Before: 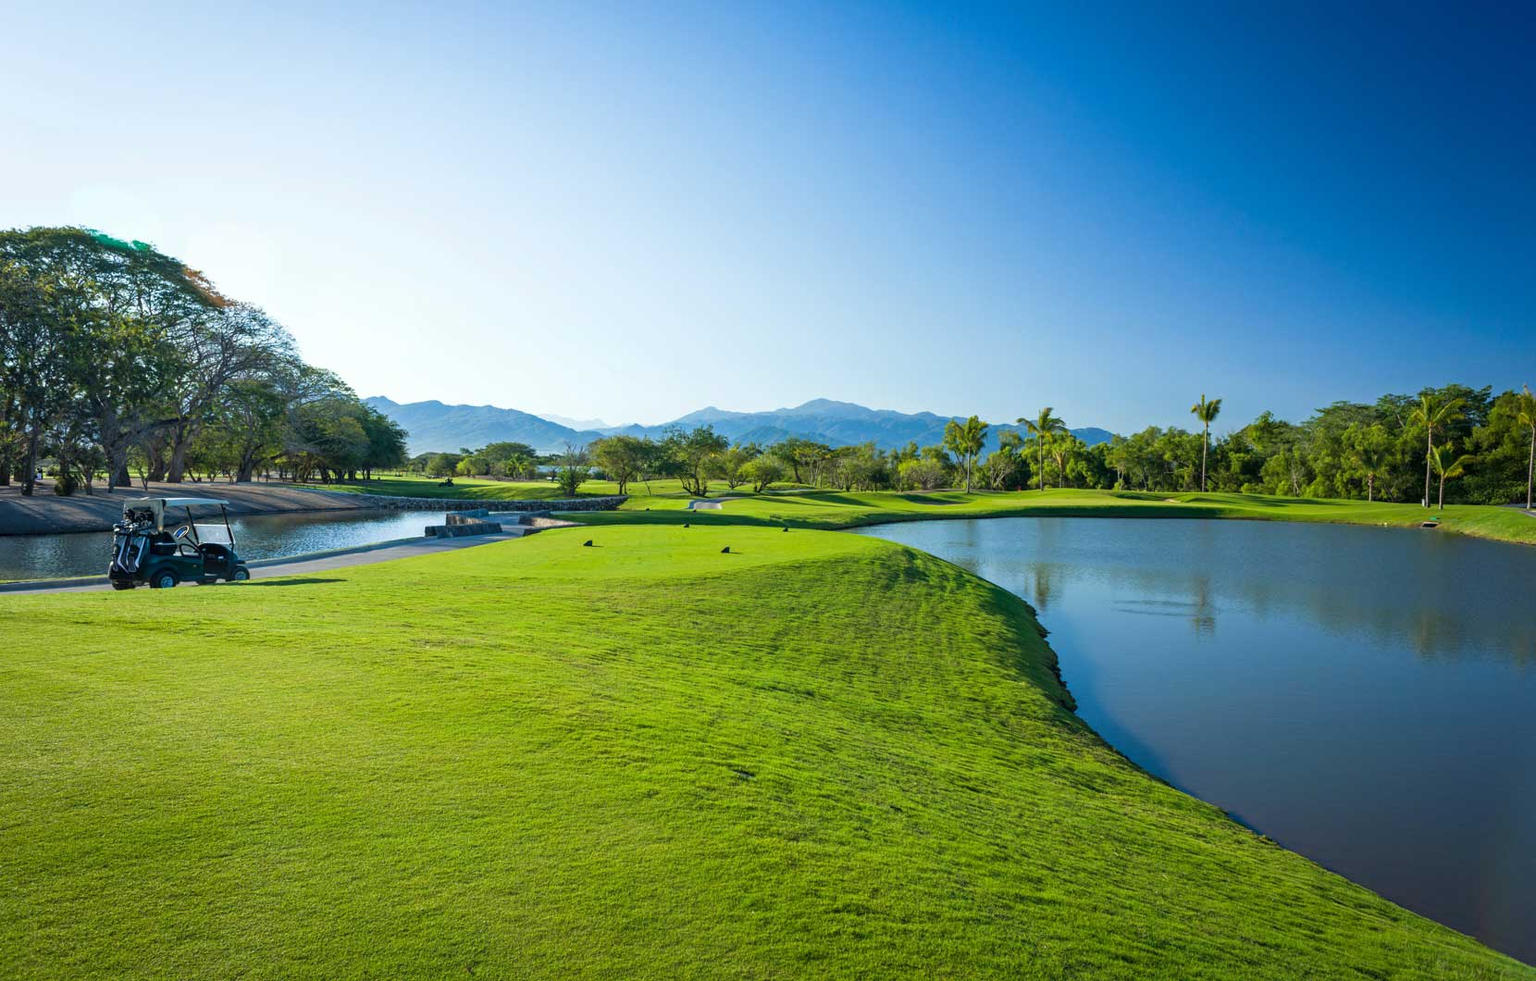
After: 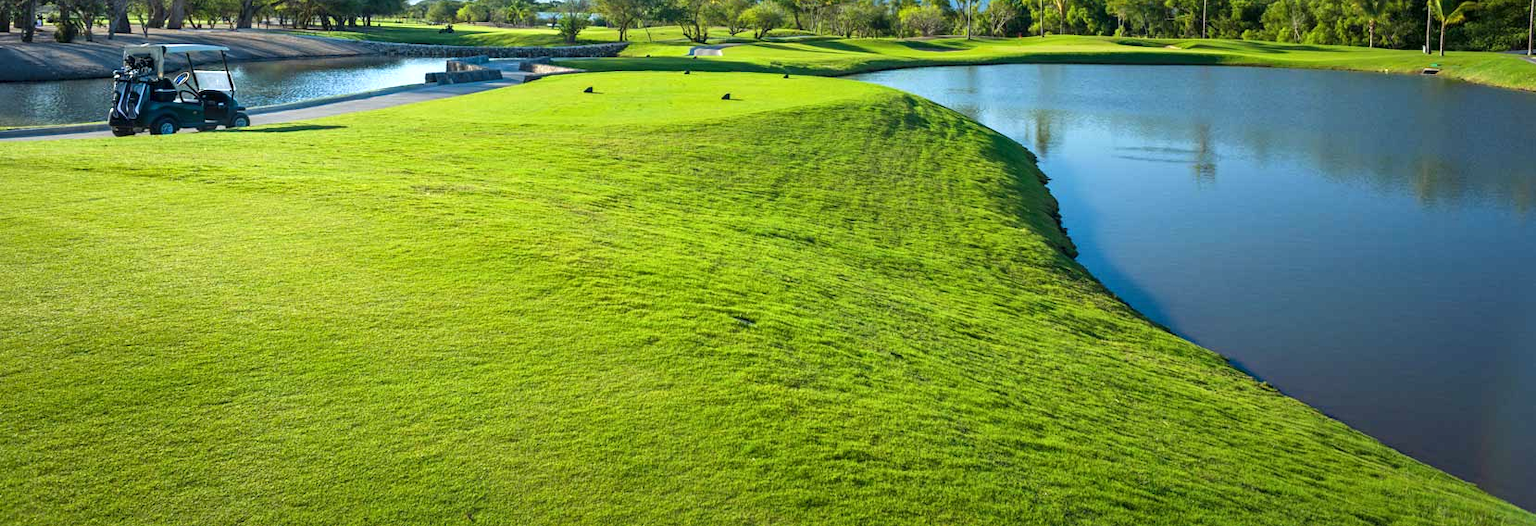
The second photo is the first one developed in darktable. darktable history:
crop and rotate: top 46.237%
exposure: black level correction 0, exposure 0.5 EV, compensate exposure bias true, compensate highlight preservation false
local contrast: mode bilateral grid, contrast 20, coarseness 50, detail 120%, midtone range 0.2
